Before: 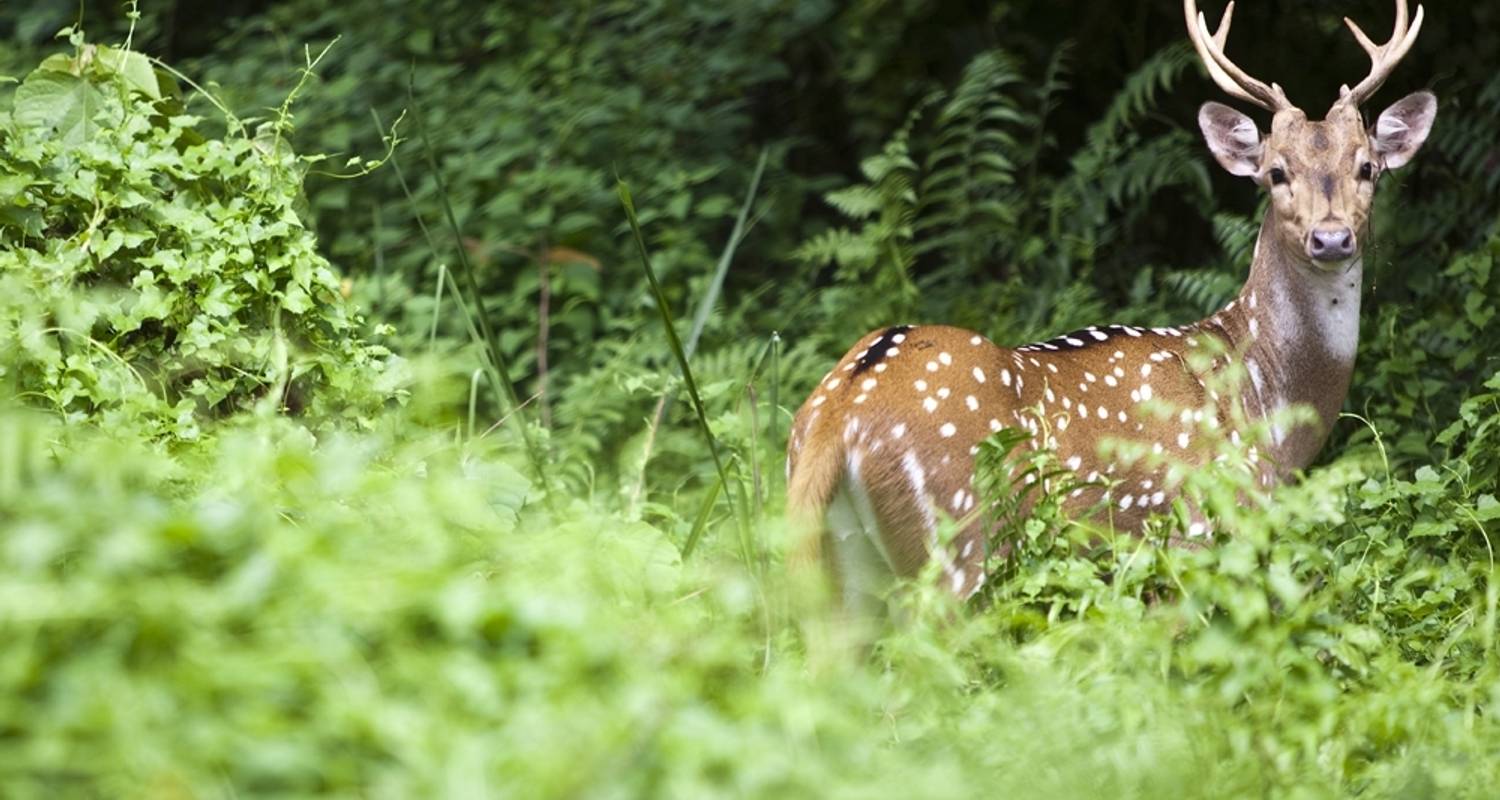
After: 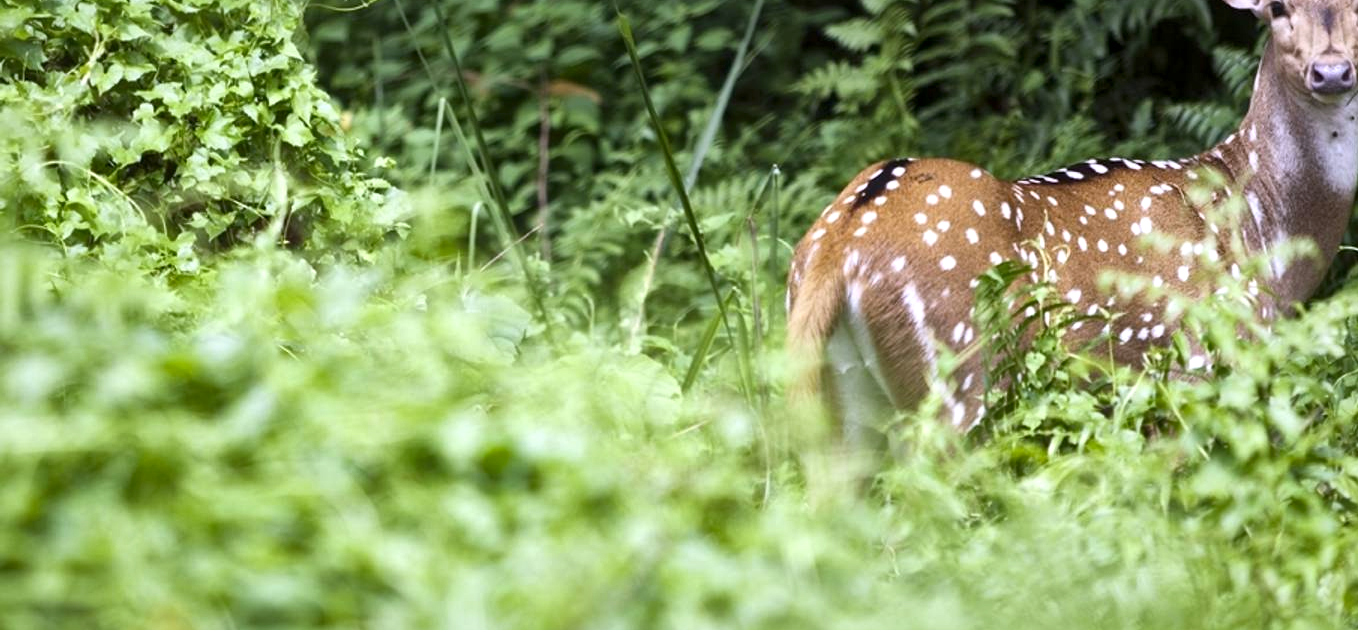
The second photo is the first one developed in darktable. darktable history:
crop: top 20.916%, right 9.437%, bottom 0.316%
local contrast: mode bilateral grid, contrast 20, coarseness 50, detail 148%, midtone range 0.2
white balance: red 1.004, blue 1.096
